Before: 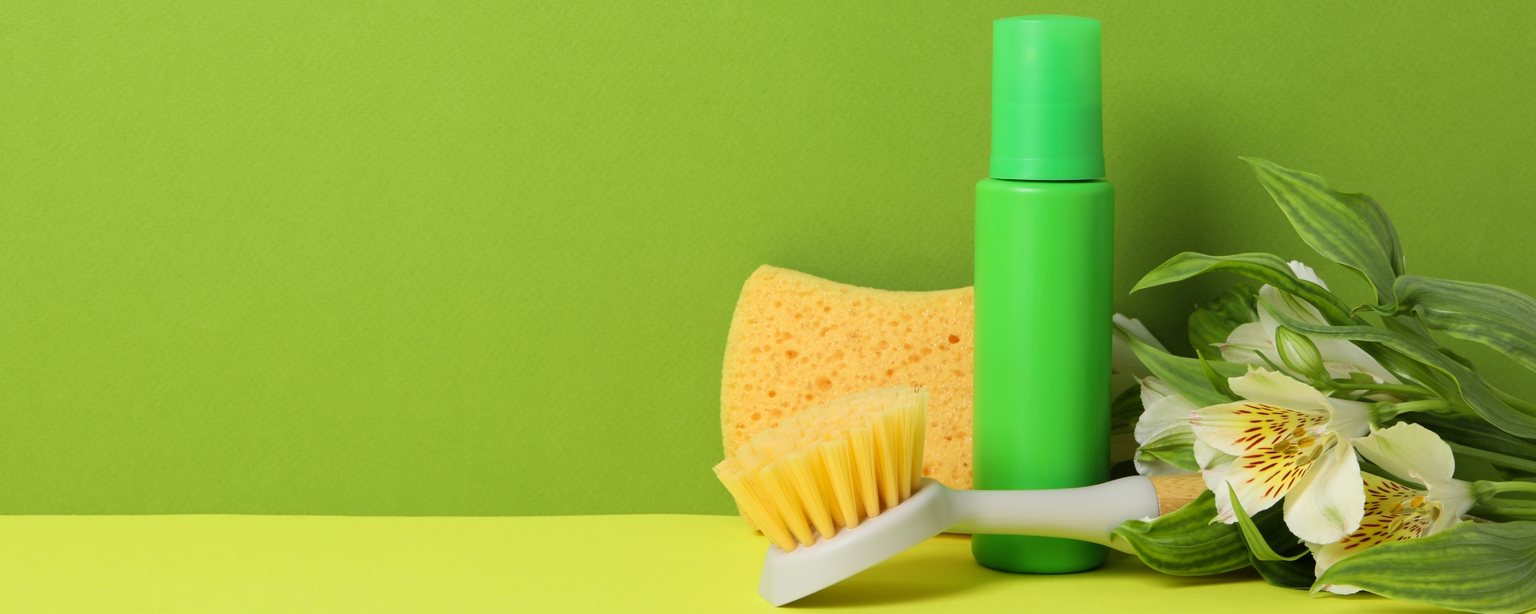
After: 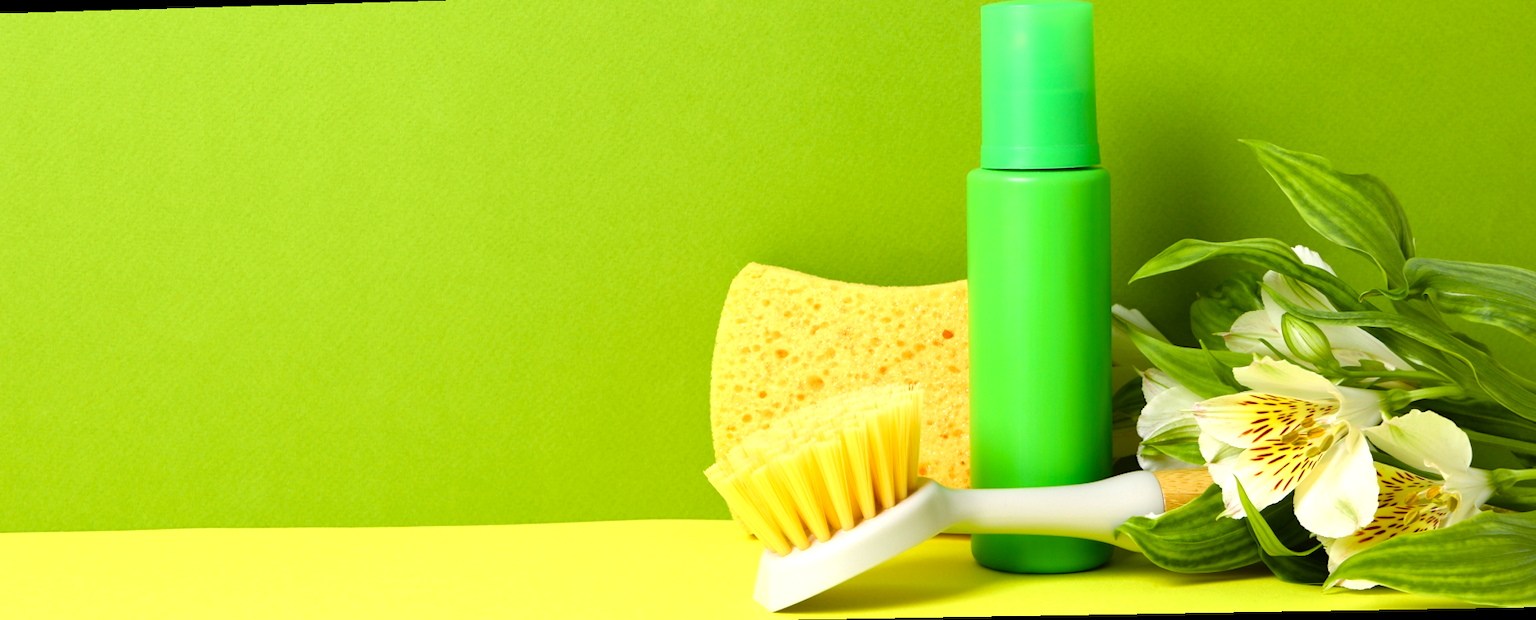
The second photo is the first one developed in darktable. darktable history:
contrast brightness saturation: saturation -0.05
color balance rgb: linear chroma grading › shadows -2.2%, linear chroma grading › highlights -15%, linear chroma grading › global chroma -10%, linear chroma grading › mid-tones -10%, perceptual saturation grading › global saturation 45%, perceptual saturation grading › highlights -50%, perceptual saturation grading › shadows 30%, perceptual brilliance grading › global brilliance 18%, global vibrance 45%
rotate and perspective: rotation -1.32°, lens shift (horizontal) -0.031, crop left 0.015, crop right 0.985, crop top 0.047, crop bottom 0.982
